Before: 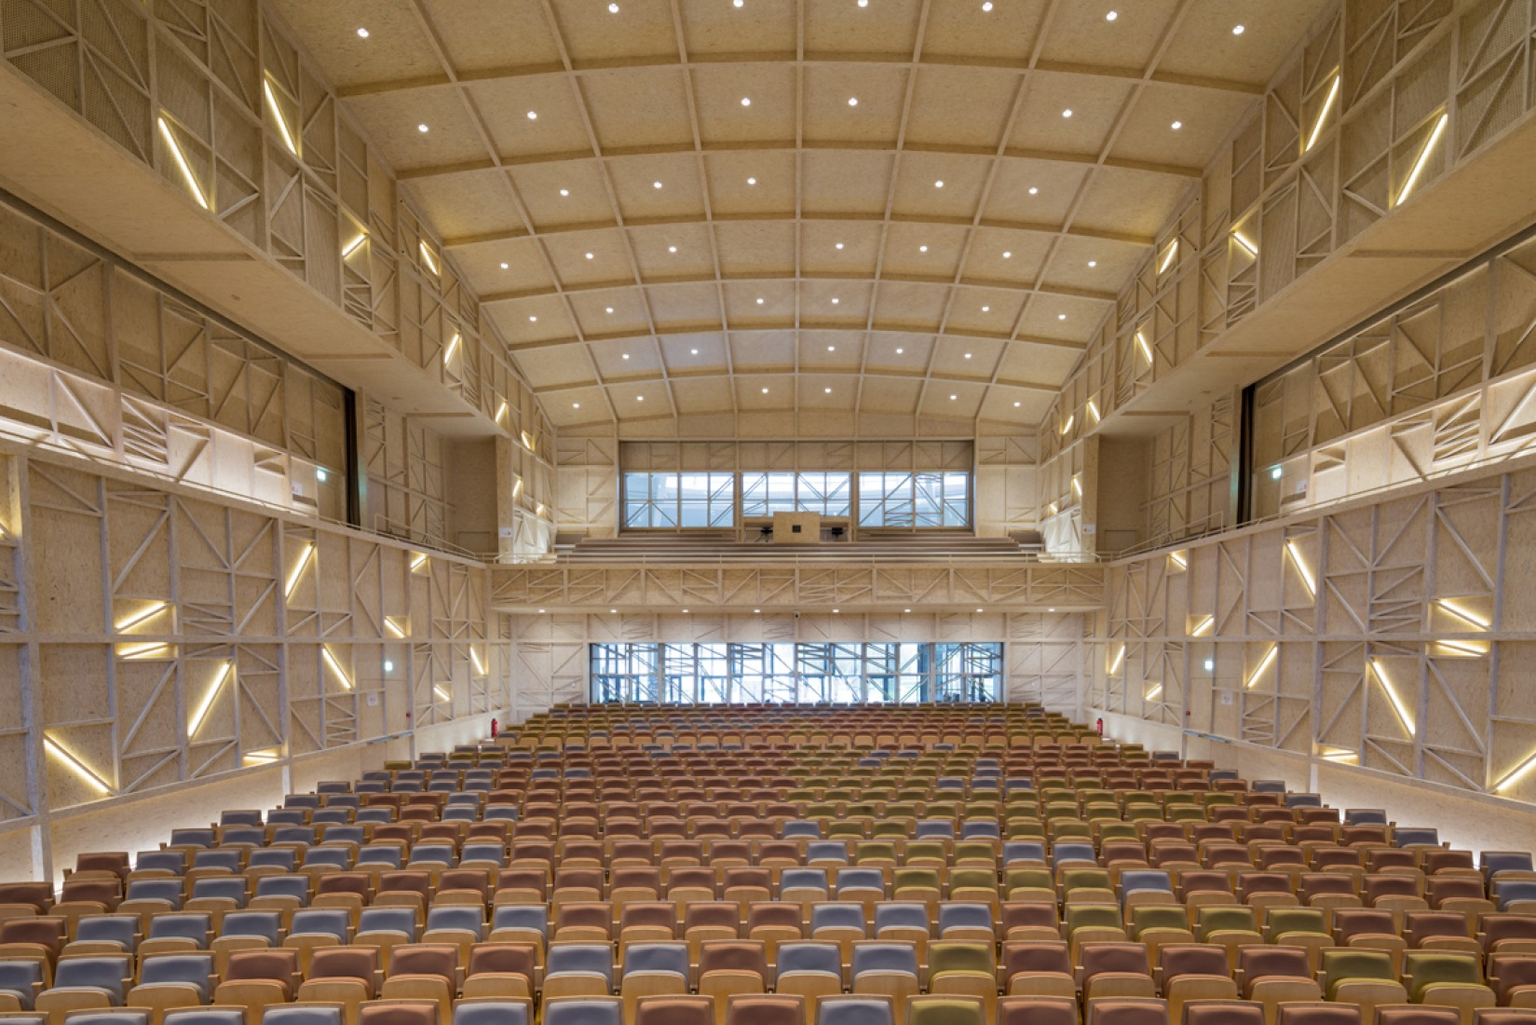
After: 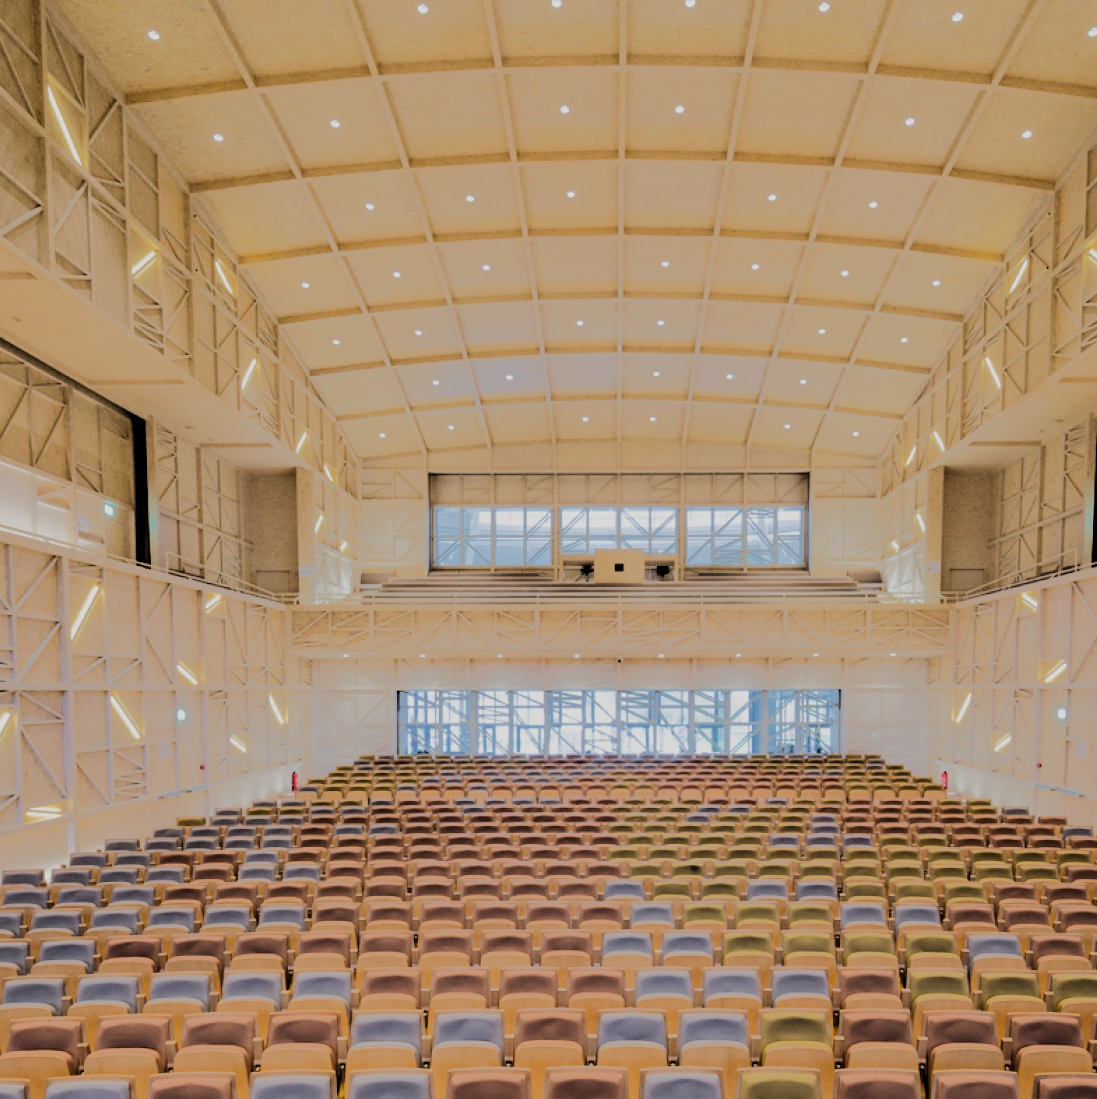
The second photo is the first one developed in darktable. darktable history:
tone equalizer: -8 EV -0.533 EV, -7 EV -0.346 EV, -6 EV -0.083 EV, -5 EV 0.449 EV, -4 EV 0.984 EV, -3 EV 0.825 EV, -2 EV -0.006 EV, -1 EV 0.129 EV, +0 EV -0.02 EV, edges refinement/feathering 500, mask exposure compensation -1.57 EV, preserve details no
crop and rotate: left 14.334%, right 19.093%
filmic rgb: black relative exposure -4.54 EV, white relative exposure 4.8 EV, hardness 2.34, latitude 35.41%, contrast 1.048, highlights saturation mix 1.48%, shadows ↔ highlights balance 1.2%
